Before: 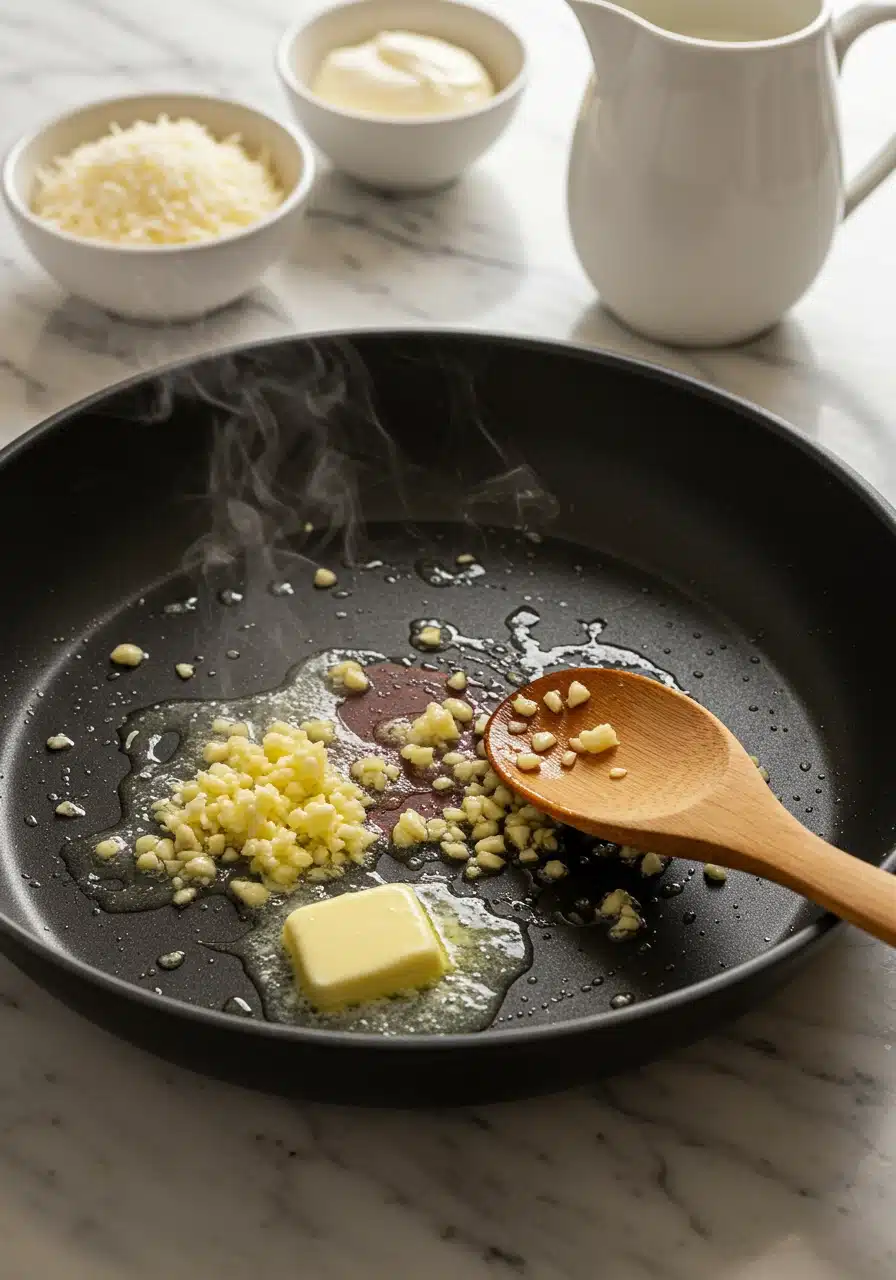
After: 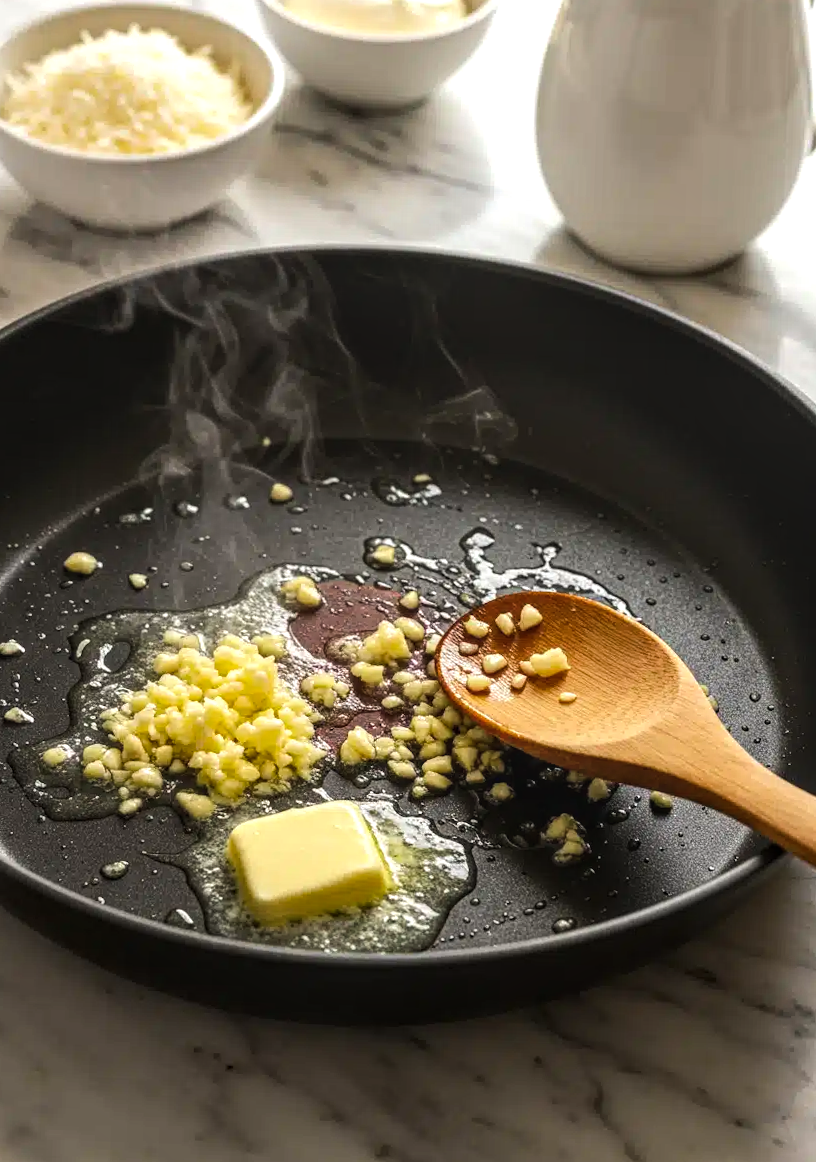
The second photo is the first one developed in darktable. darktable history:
local contrast: on, module defaults
tone equalizer: -8 EV -0.404 EV, -7 EV -0.419 EV, -6 EV -0.361 EV, -5 EV -0.233 EV, -3 EV 0.245 EV, -2 EV 0.329 EV, -1 EV 0.397 EV, +0 EV 0.439 EV, edges refinement/feathering 500, mask exposure compensation -1.57 EV, preserve details no
color balance rgb: global offset › luminance 0.277%, perceptual saturation grading › global saturation 0.243%, perceptual saturation grading › mid-tones 11.366%, global vibrance 20%
crop and rotate: angle -1.88°, left 3.099%, top 4.326%, right 1.506%, bottom 0.665%
